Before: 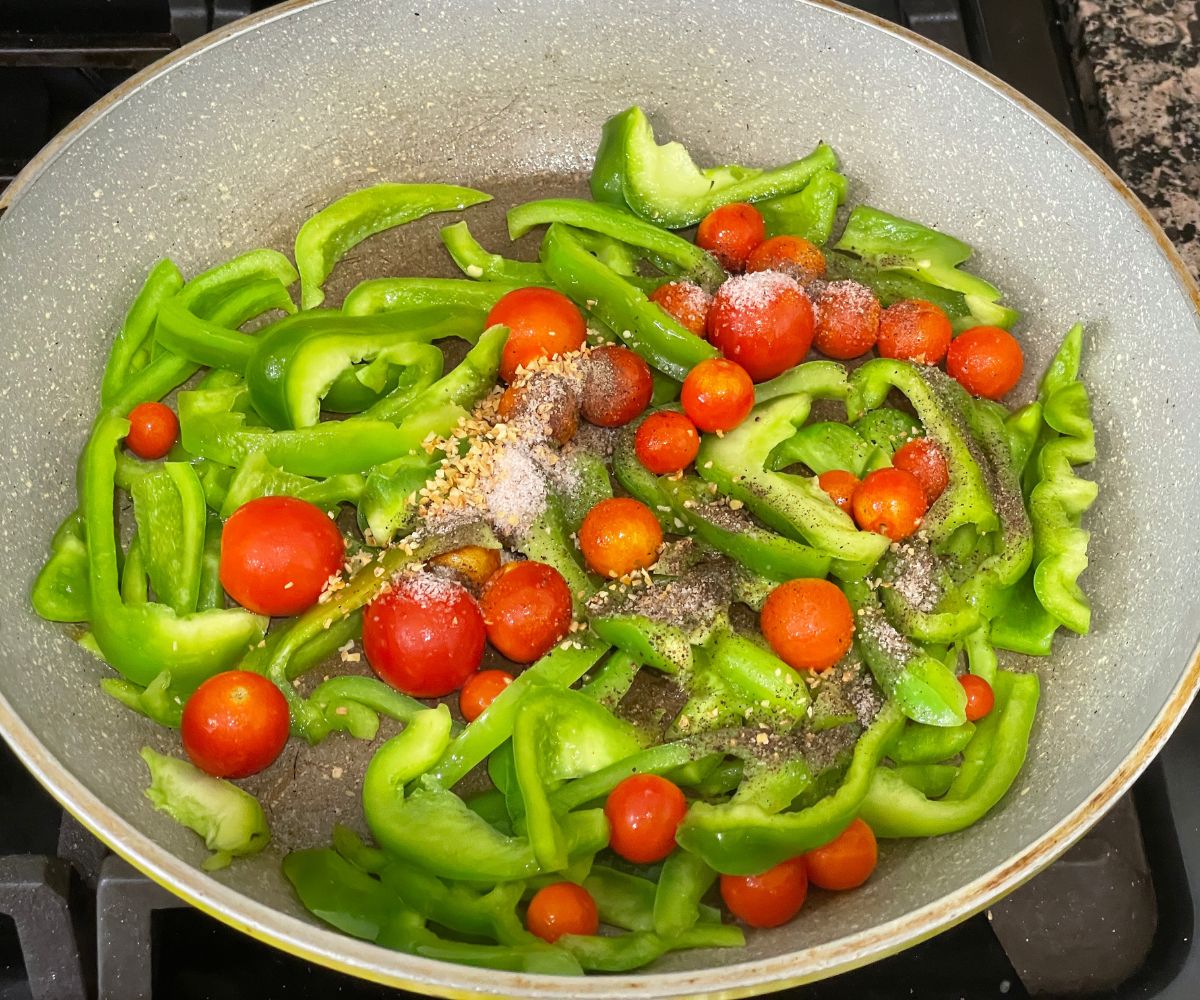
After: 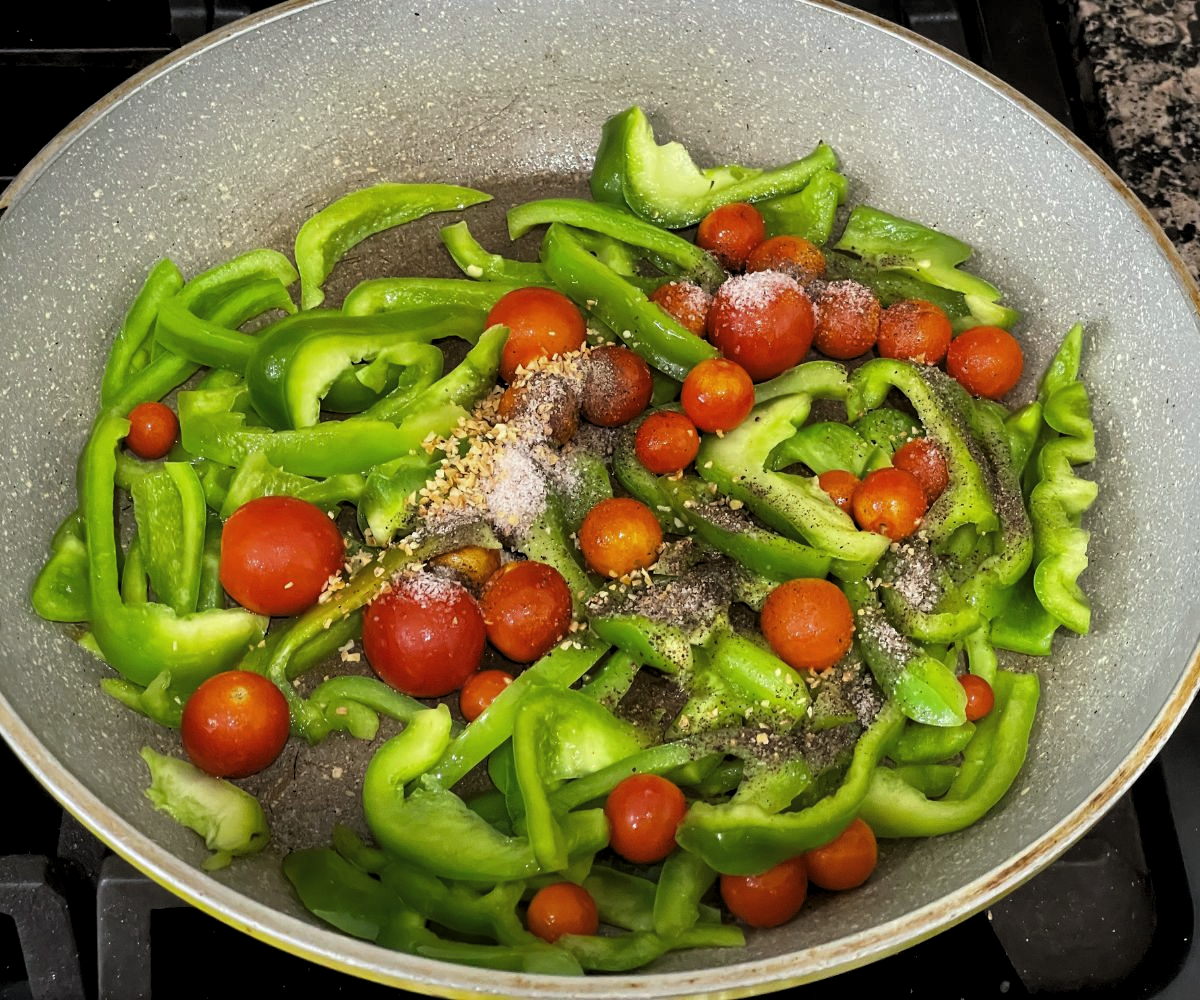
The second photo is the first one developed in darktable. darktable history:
white balance: red 0.986, blue 1.01
levels: levels [0.116, 0.574, 1]
